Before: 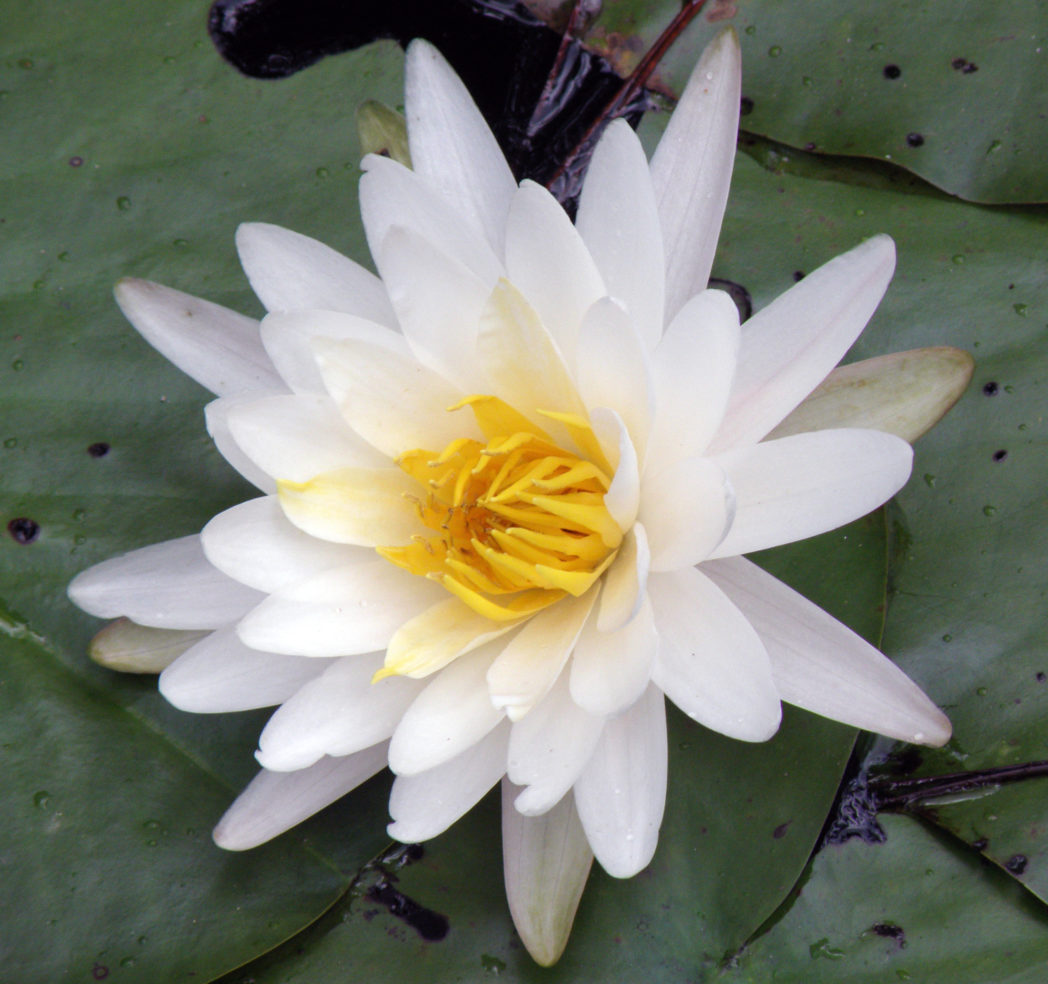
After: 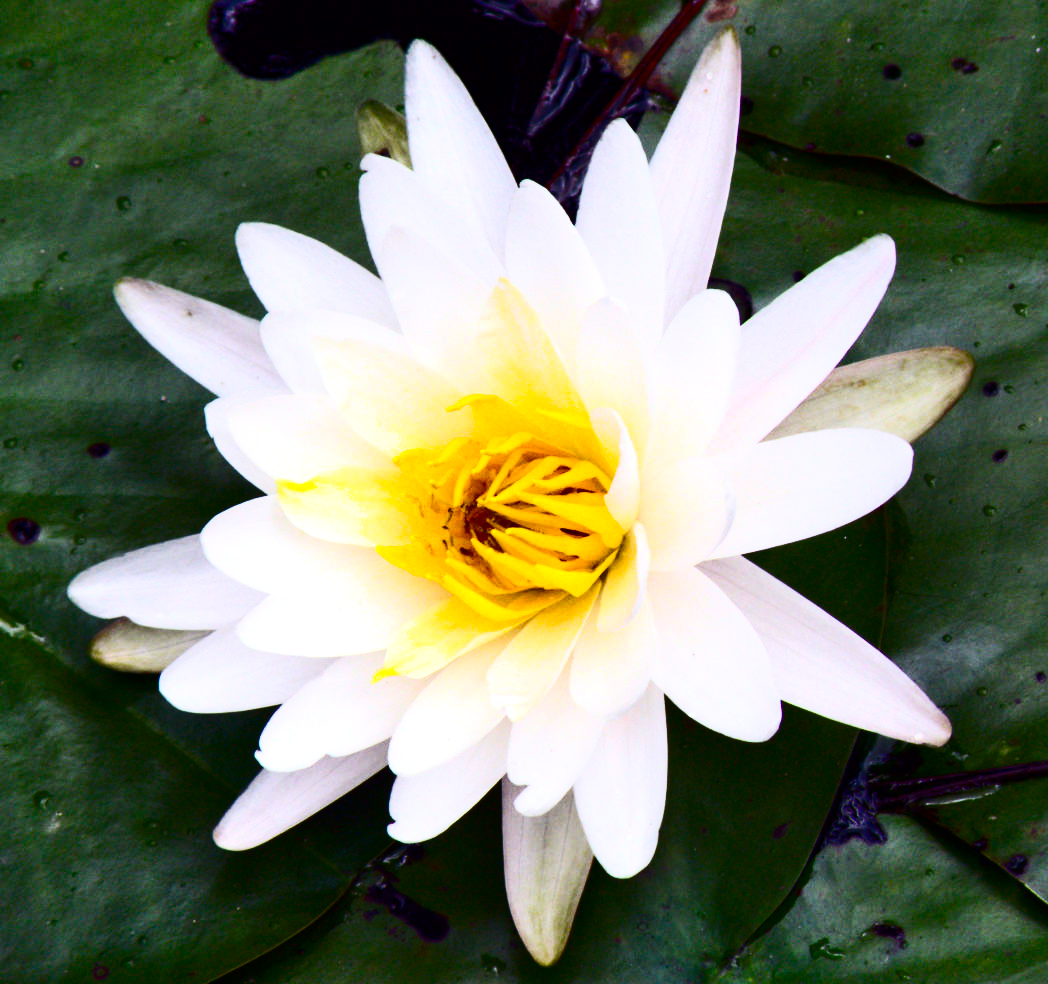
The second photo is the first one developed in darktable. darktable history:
color balance rgb: linear chroma grading › global chroma 50%, perceptual saturation grading › global saturation 2.34%, global vibrance 6.64%, contrast 12.71%, saturation formula JzAzBz (2021)
contrast brightness saturation: contrast 0.5, saturation -0.1
shadows and highlights: white point adjustment 0.05, highlights color adjustment 55.9%, soften with gaussian
color correction: saturation 1.11
